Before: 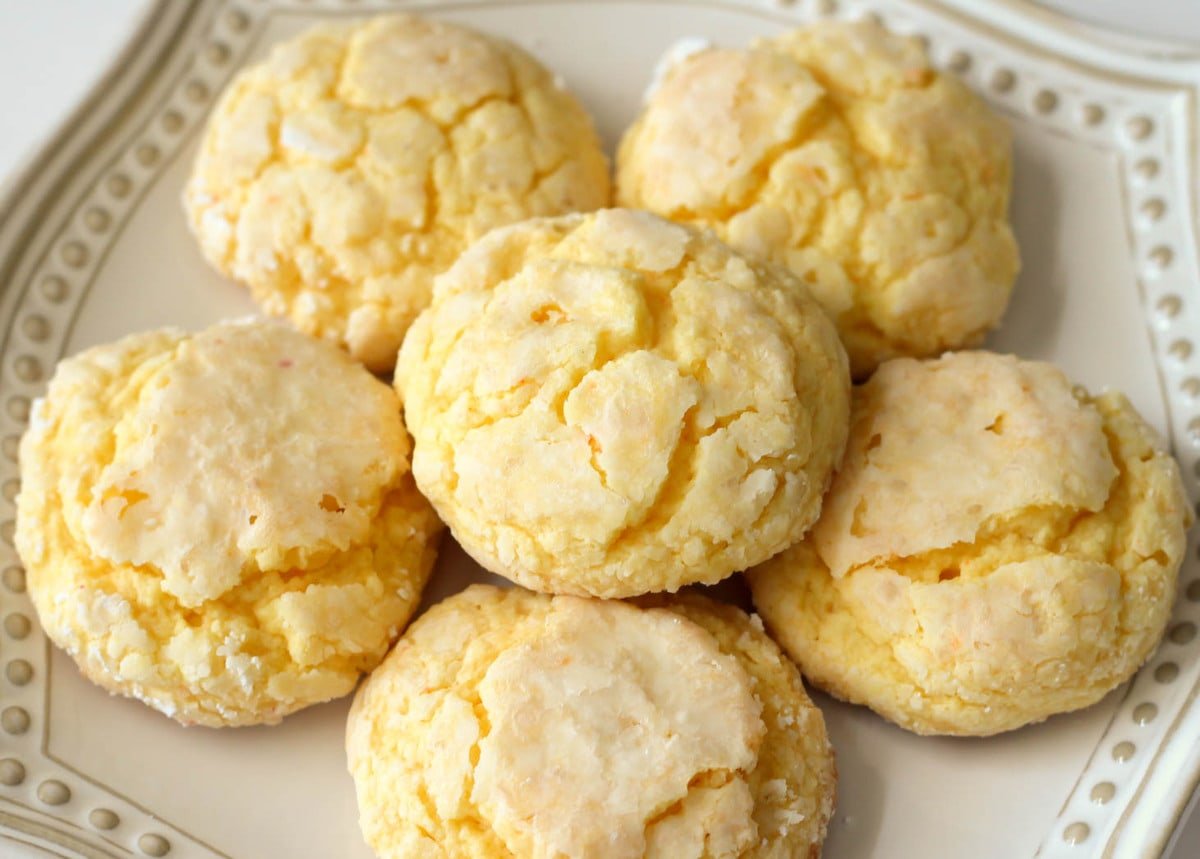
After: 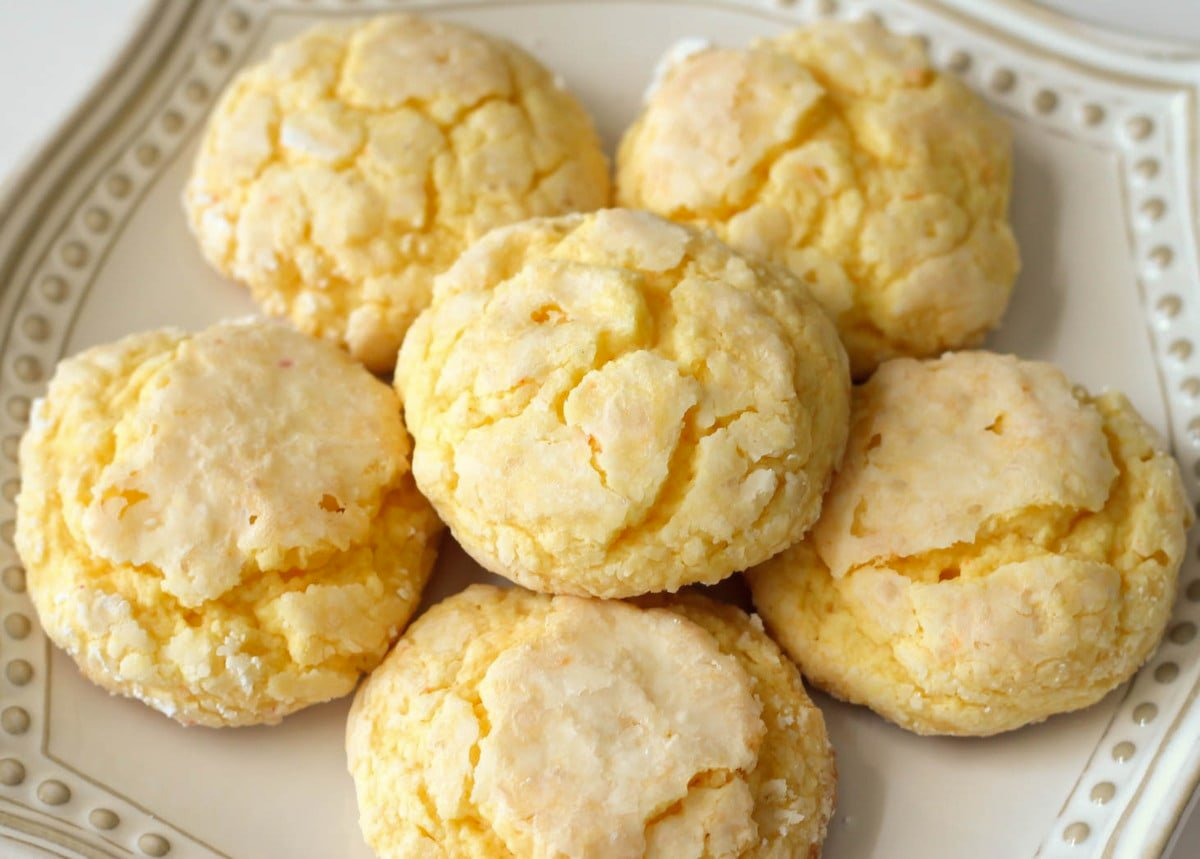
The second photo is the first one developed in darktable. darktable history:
shadows and highlights: shadows 25.26, highlights -25.22
